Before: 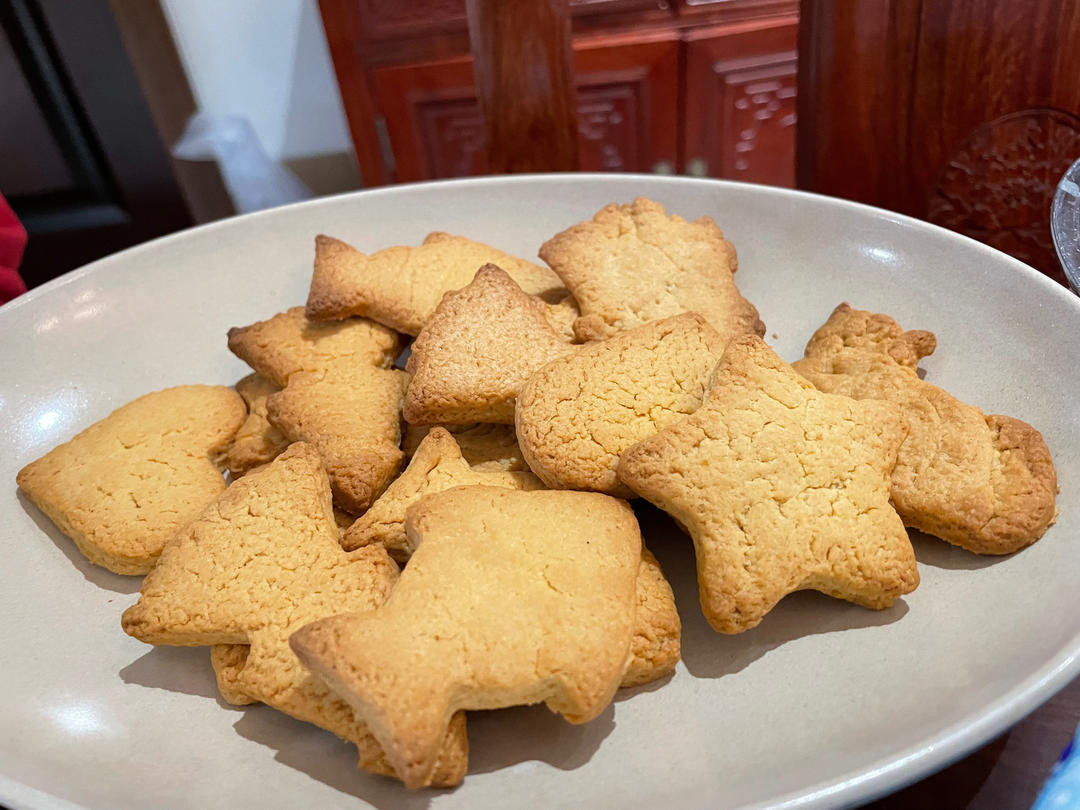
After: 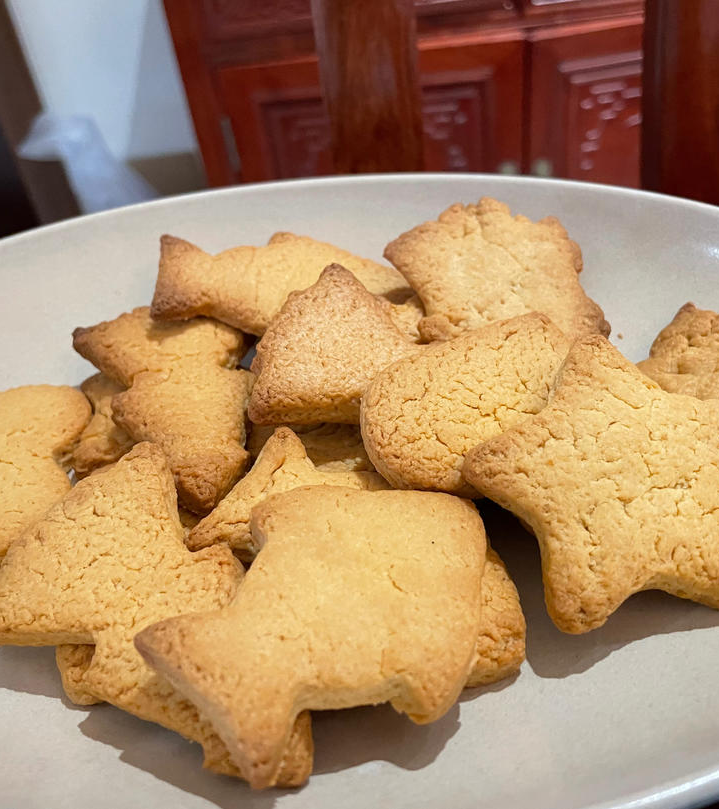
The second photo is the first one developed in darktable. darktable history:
crop and rotate: left 14.386%, right 18.994%
